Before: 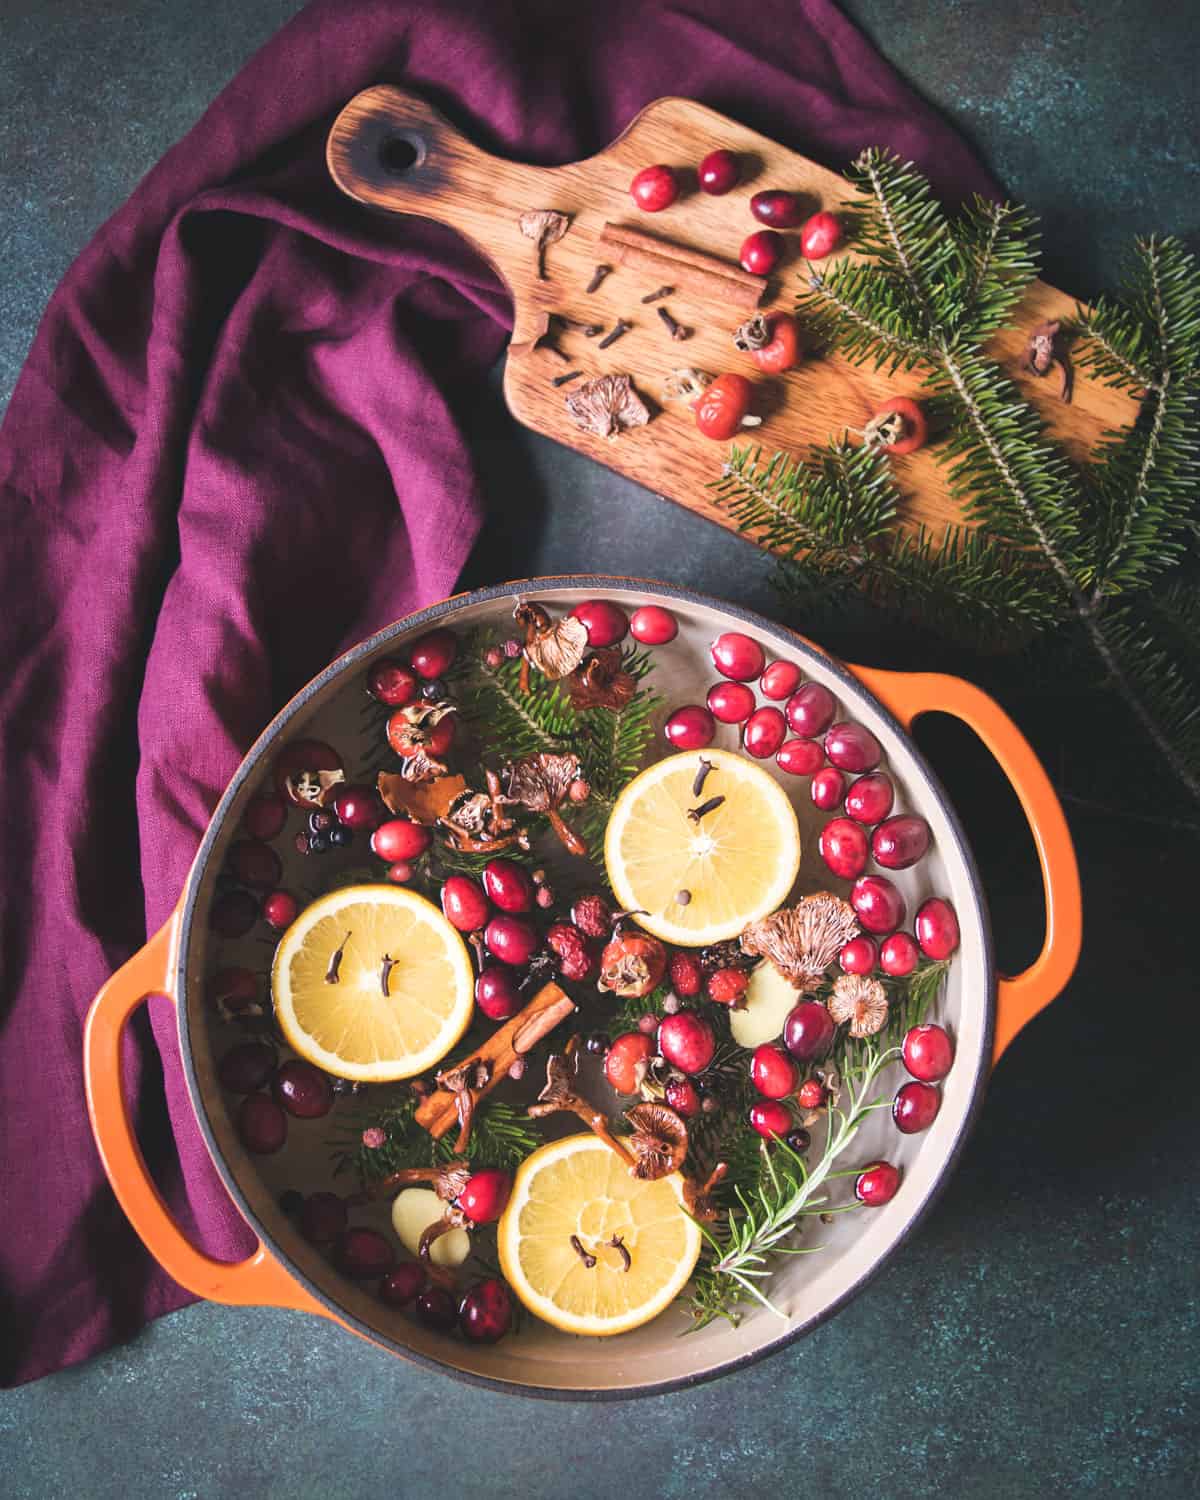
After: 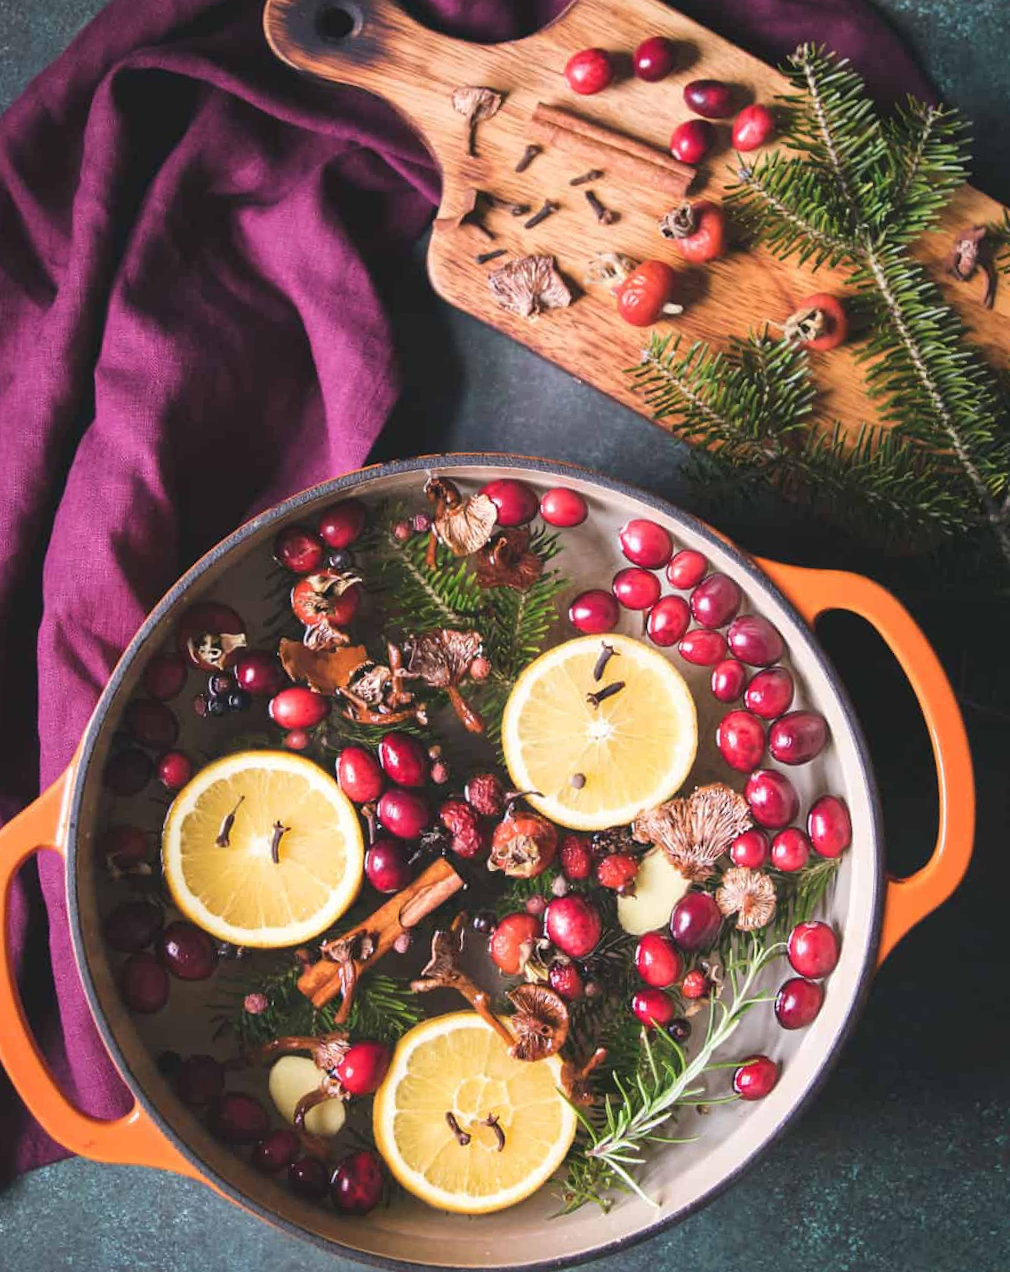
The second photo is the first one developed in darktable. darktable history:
crop and rotate: angle -3.23°, left 5.236%, top 5.194%, right 4.73%, bottom 4.164%
